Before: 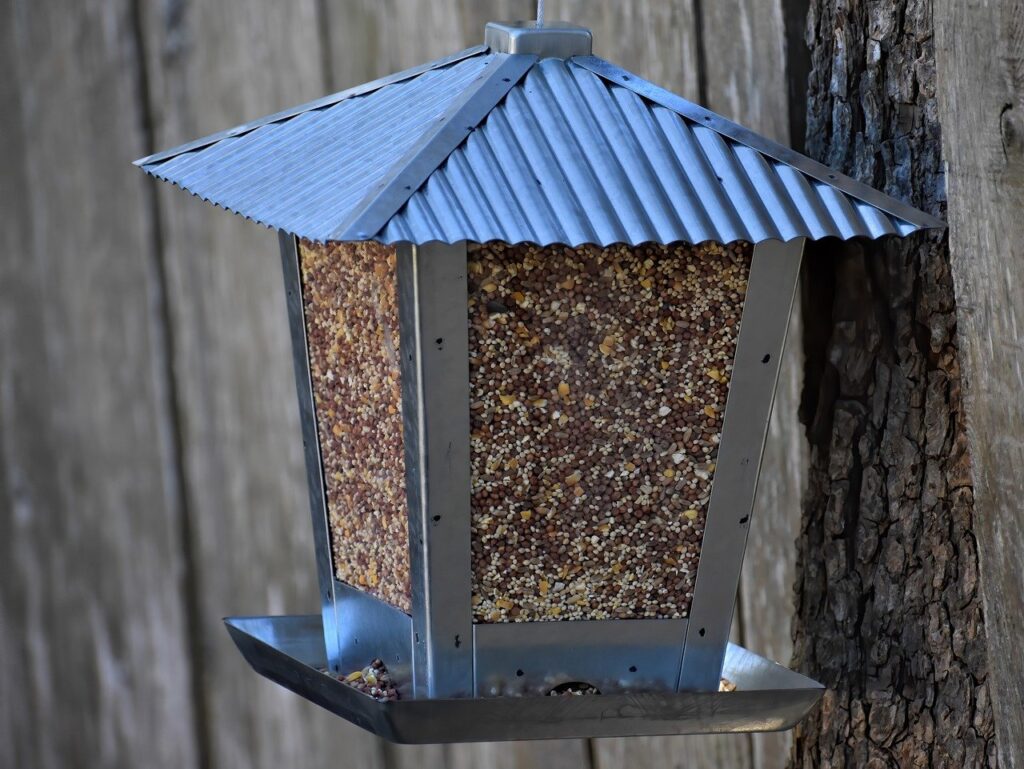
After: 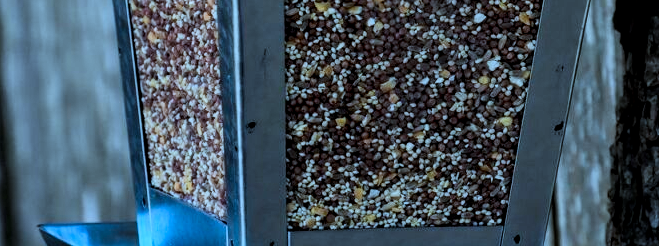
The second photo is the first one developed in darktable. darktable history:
crop: left 18.091%, top 51.13%, right 17.525%, bottom 16.85%
white balance: red 0.925, blue 1.046
local contrast: detail 130%
filmic rgb: black relative exposure -9.22 EV, white relative exposure 6.77 EV, hardness 3.07, contrast 1.05
color correction: highlights a* -9.35, highlights b* -23.15
exposure: exposure -0.153 EV, compensate highlight preservation false
contrast brightness saturation: contrast 0.23, brightness 0.1, saturation 0.29
